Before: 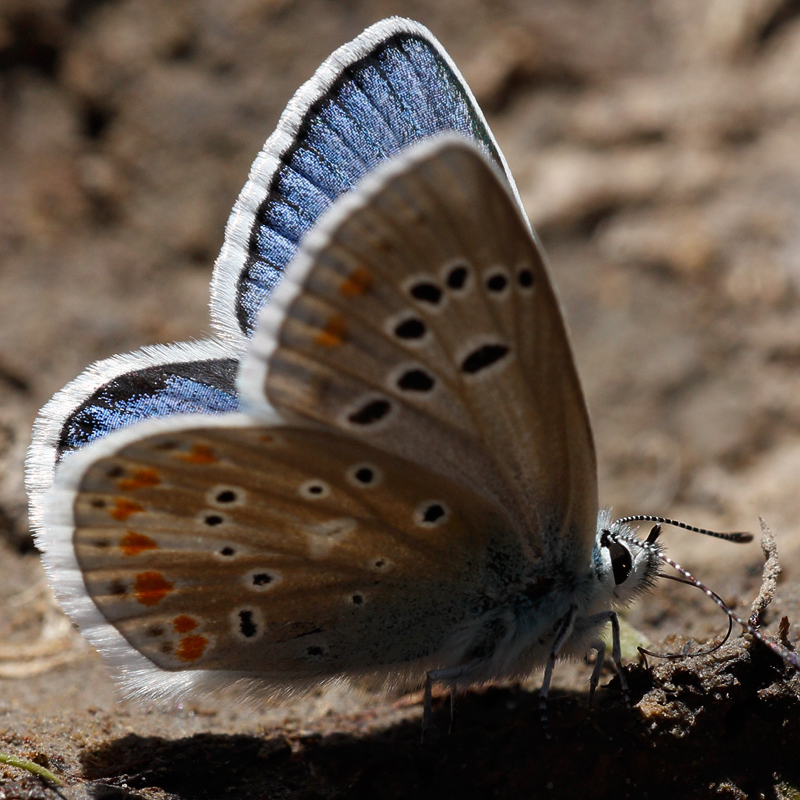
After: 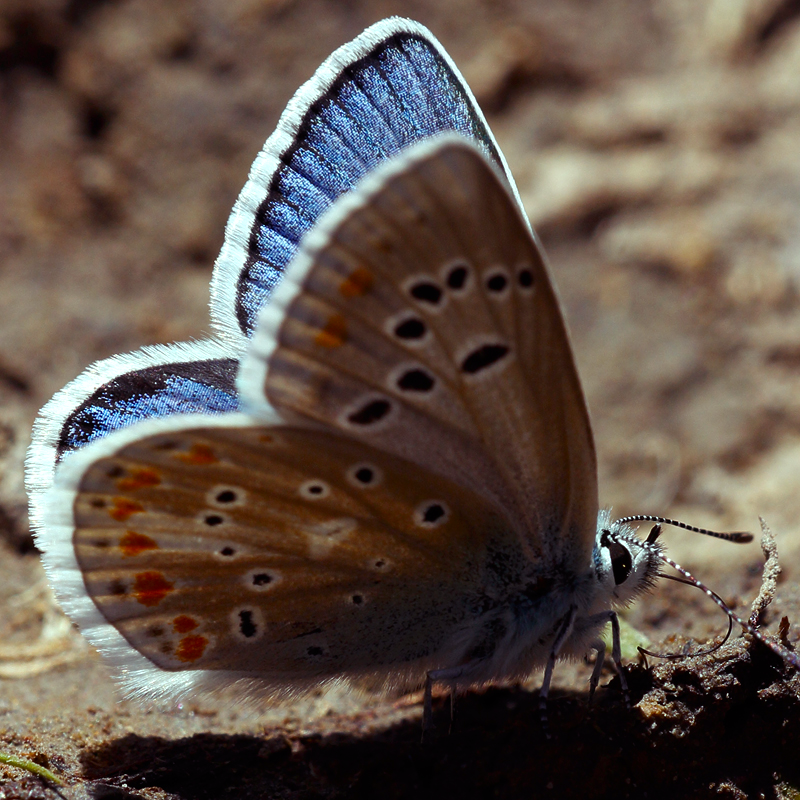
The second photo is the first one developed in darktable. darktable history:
contrast brightness saturation: contrast 0.03, brightness -0.04
color balance rgb: shadows lift › luminance 0.49%, shadows lift › chroma 6.83%, shadows lift › hue 300.29°, power › hue 208.98°, highlights gain › luminance 20.24%, highlights gain › chroma 2.73%, highlights gain › hue 173.85°, perceptual saturation grading › global saturation 18.05%
